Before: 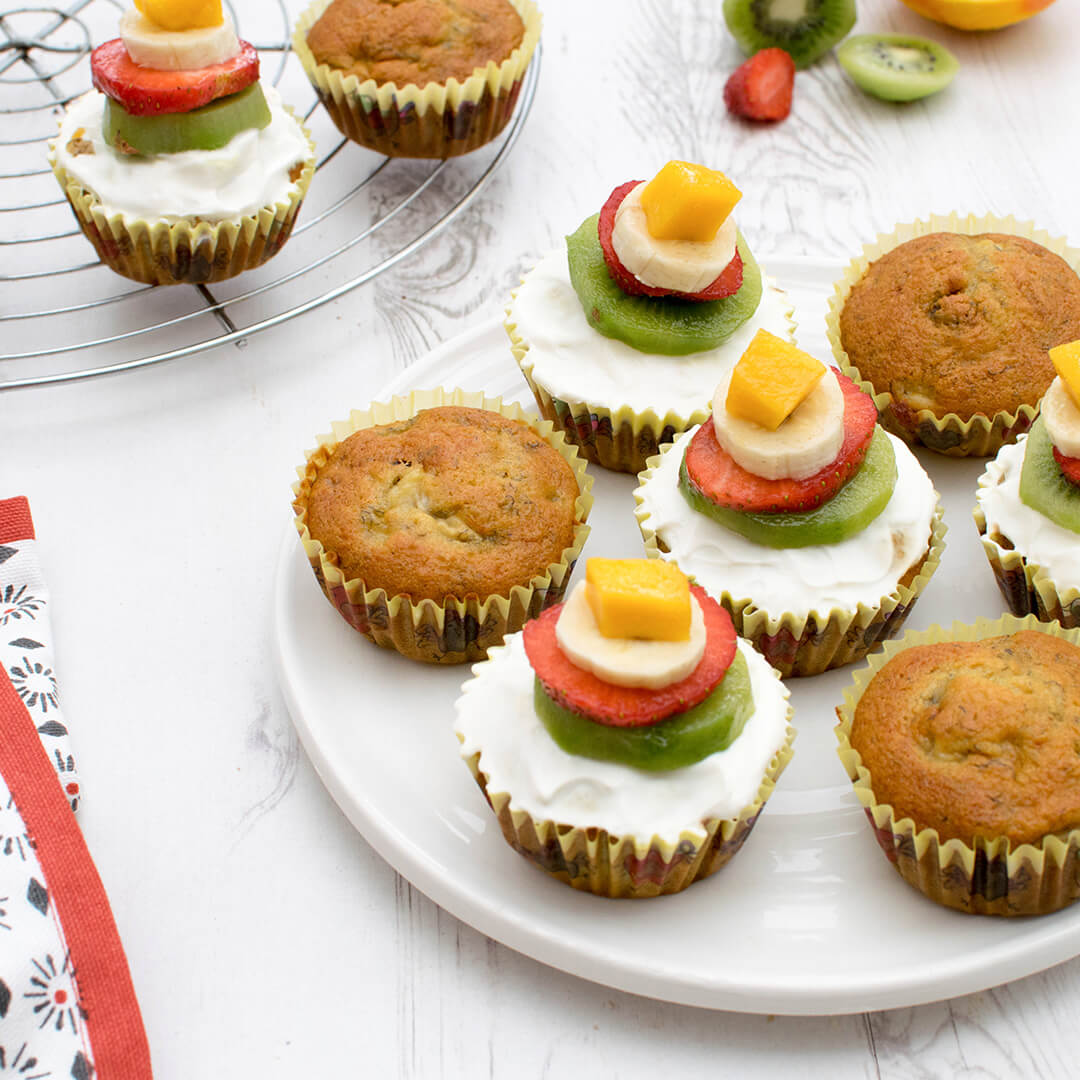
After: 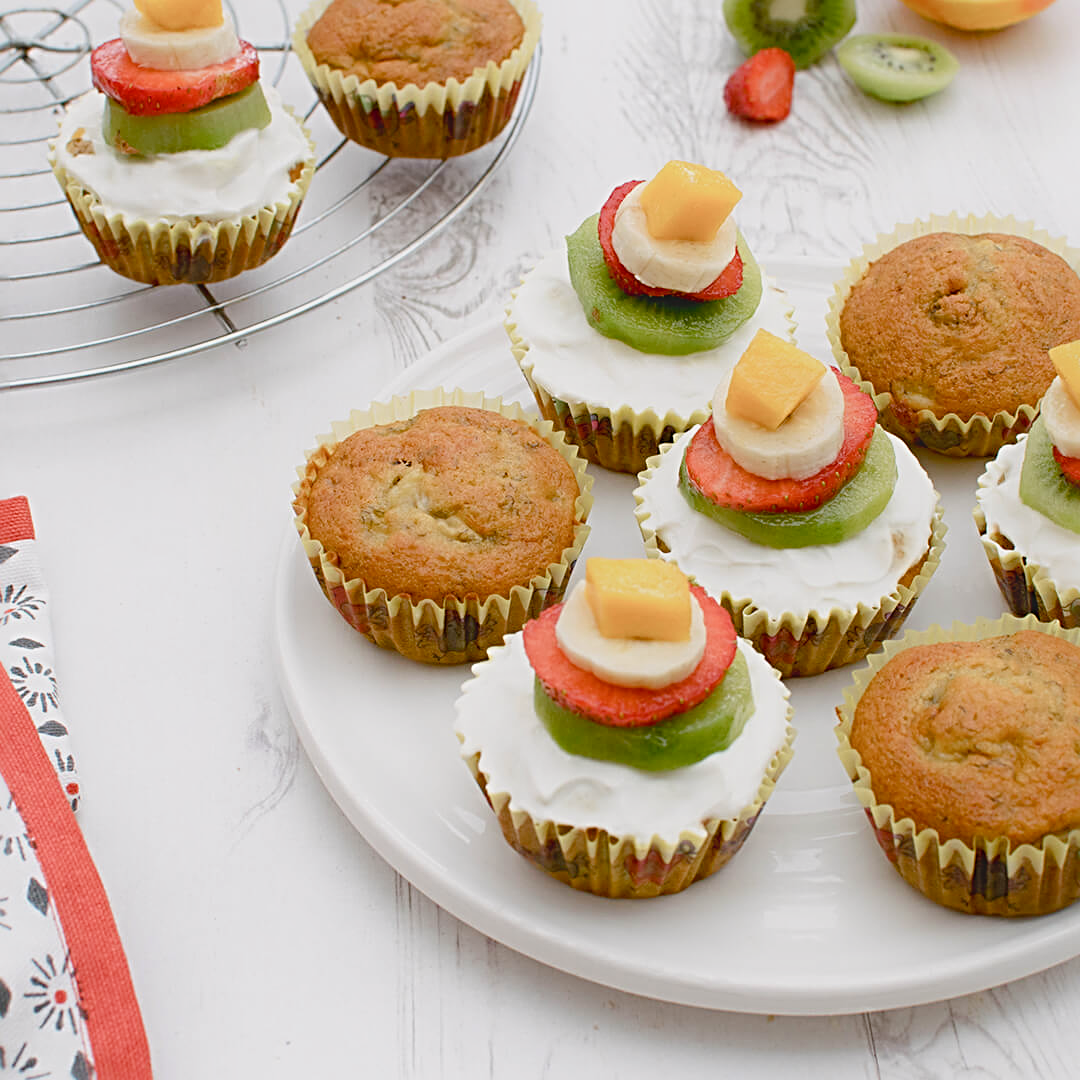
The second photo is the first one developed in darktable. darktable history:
contrast equalizer: y [[0.46, 0.454, 0.451, 0.451, 0.455, 0.46], [0.5 ×6], [0.5 ×6], [0 ×6], [0 ×6]]
sharpen: radius 4
color balance rgb: shadows lift › chroma 1%, shadows lift › hue 113°, highlights gain › chroma 0.2%, highlights gain › hue 333°, perceptual saturation grading › global saturation 20%, perceptual saturation grading › highlights -50%, perceptual saturation grading › shadows 25%, contrast -10%
